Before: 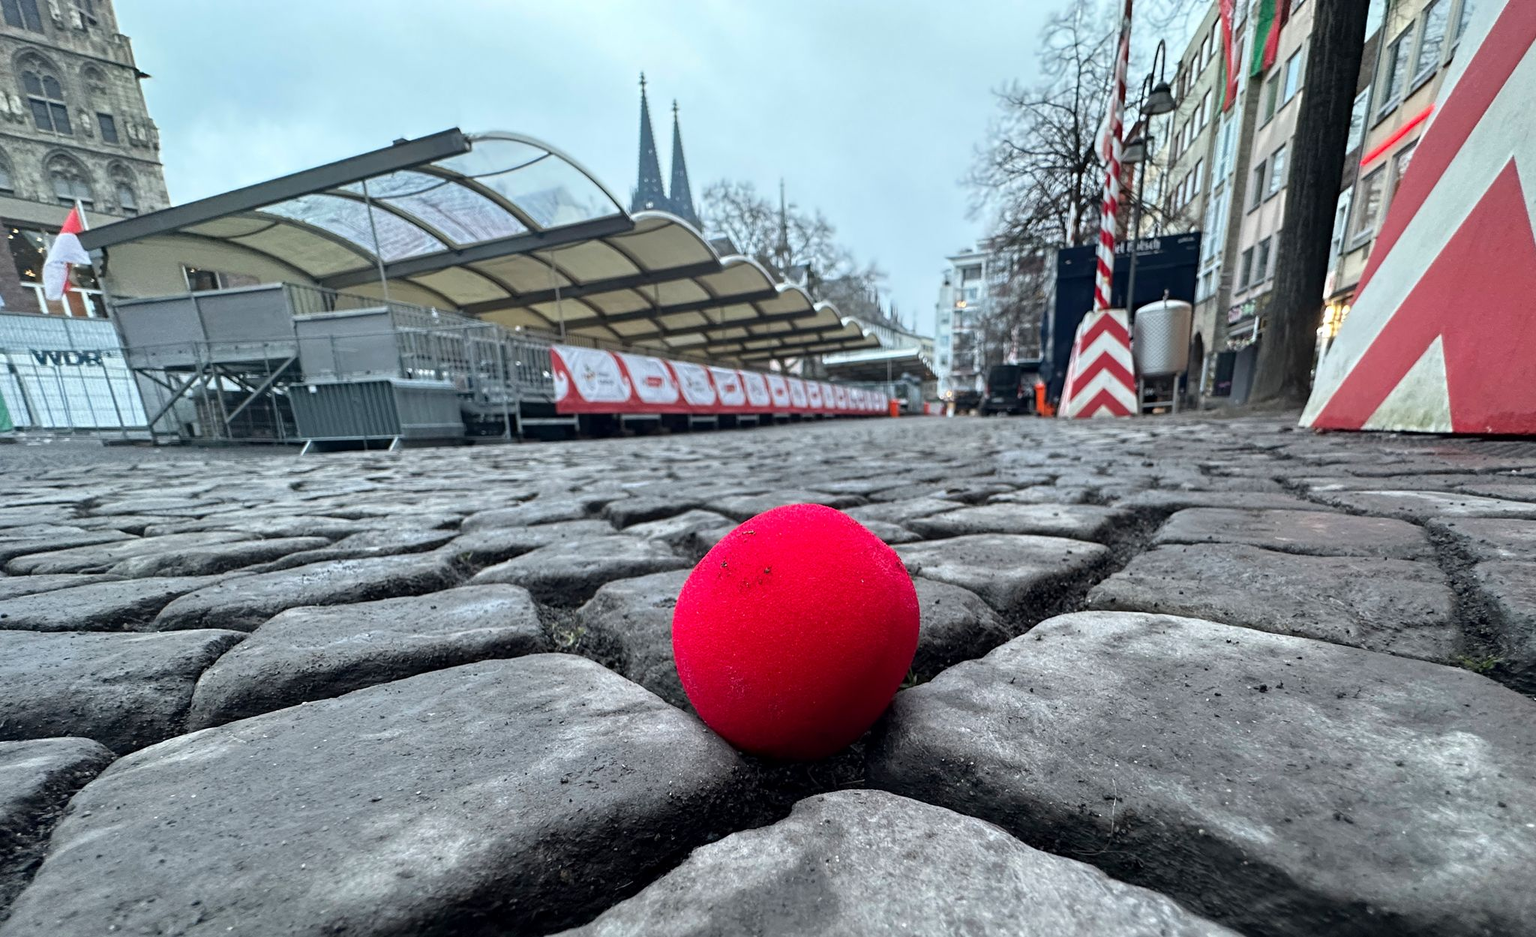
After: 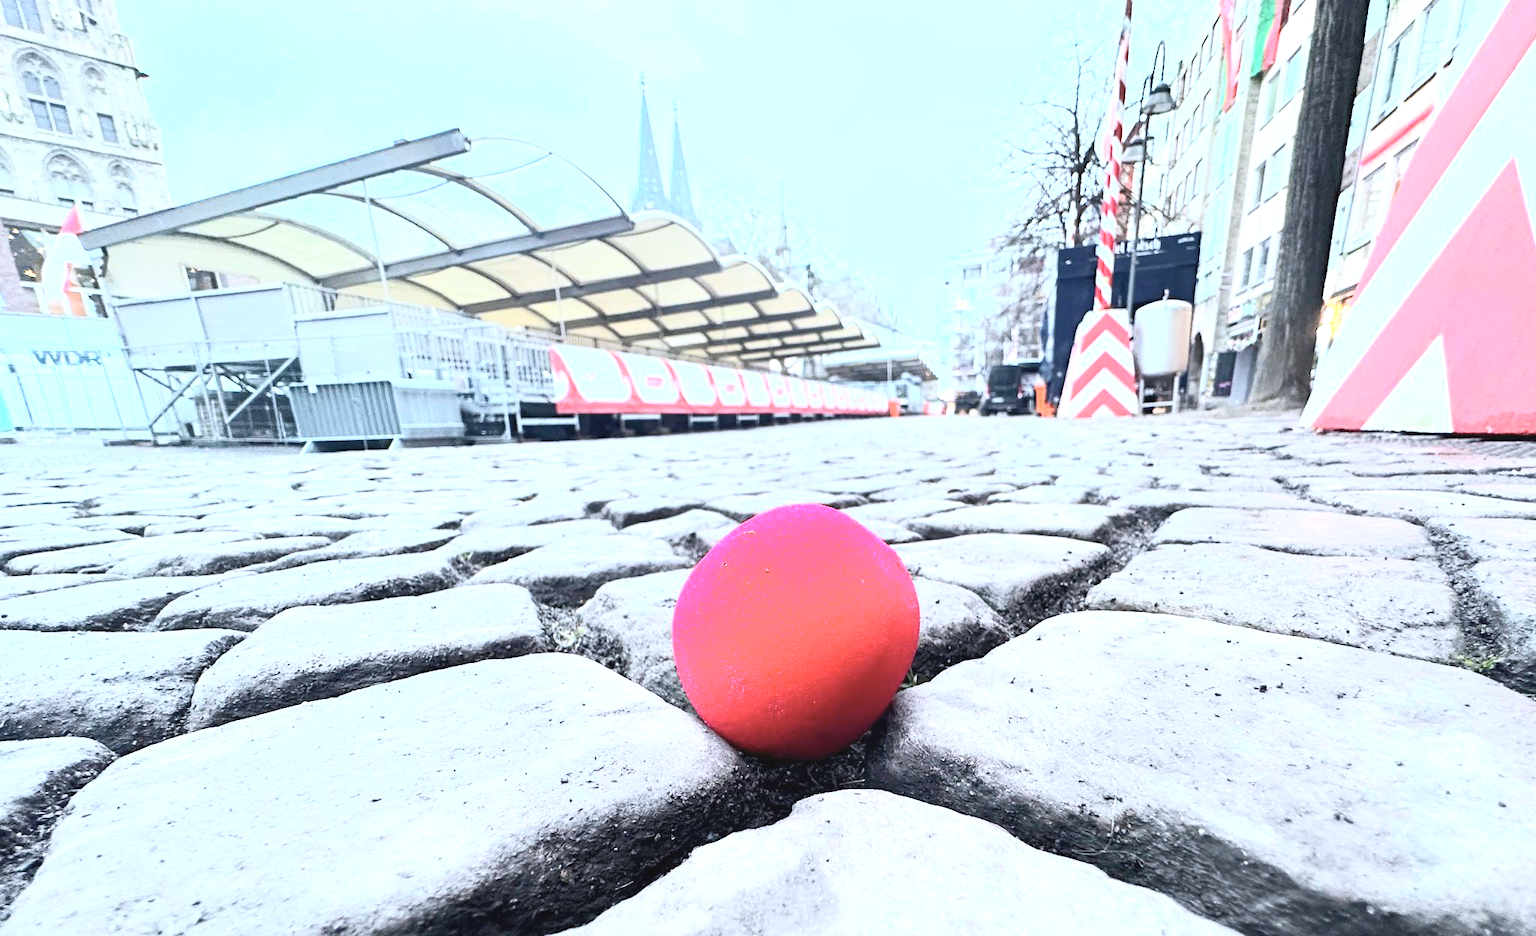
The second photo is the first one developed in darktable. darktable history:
local contrast: mode bilateral grid, contrast 100, coarseness 100, detail 91%, midtone range 0.2
exposure: black level correction 0, exposure 1.45 EV, compensate exposure bias true, compensate highlight preservation false
color calibration: illuminant as shot in camera, x 0.358, y 0.373, temperature 4628.91 K
contrast brightness saturation: contrast 0.39, brightness 0.53
